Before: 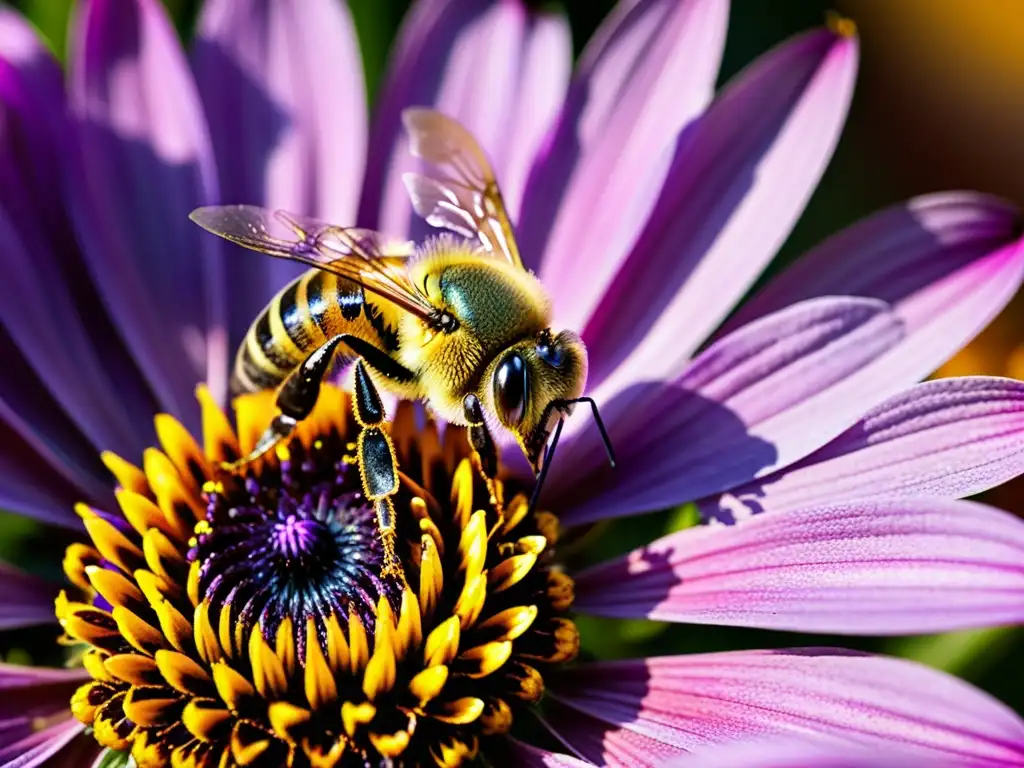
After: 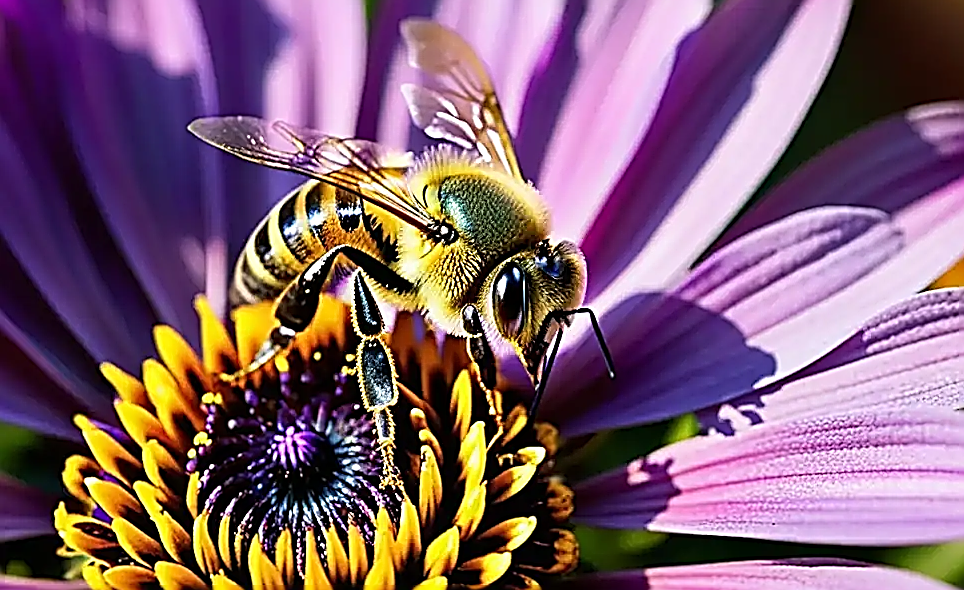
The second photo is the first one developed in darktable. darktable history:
sharpen: amount 1.992
crop and rotate: angle 0.084°, top 11.641%, right 5.633%, bottom 11.337%
